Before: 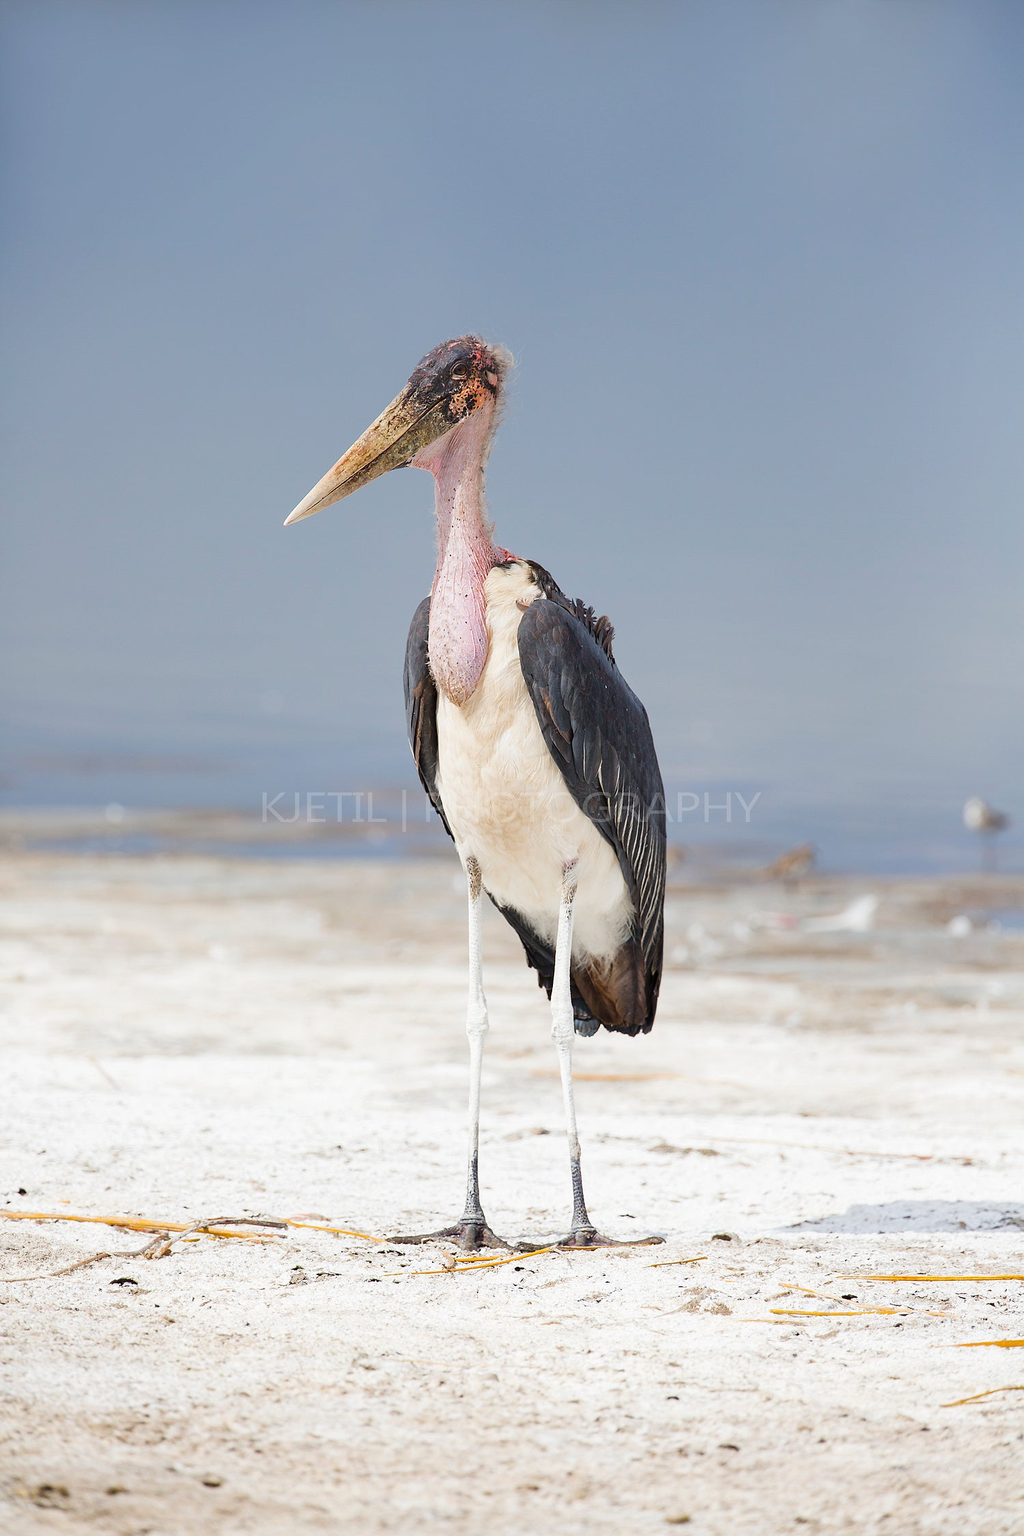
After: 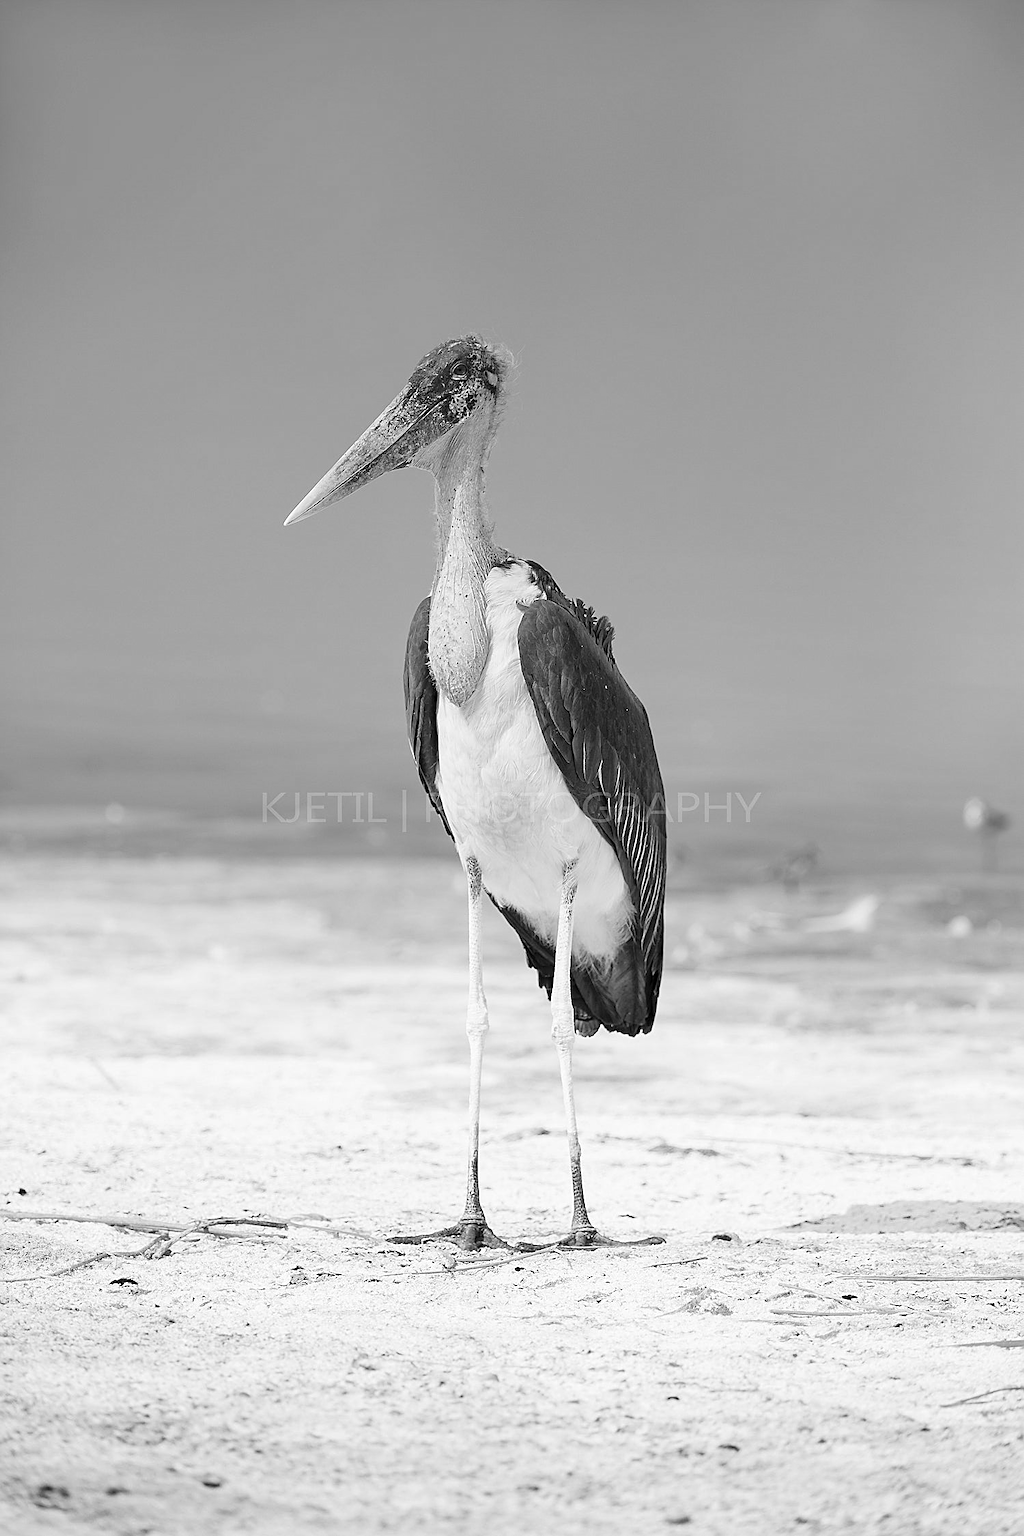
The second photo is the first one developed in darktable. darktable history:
sharpen: on, module defaults
monochrome: on, module defaults
contrast brightness saturation: contrast 0.01, saturation -0.05
